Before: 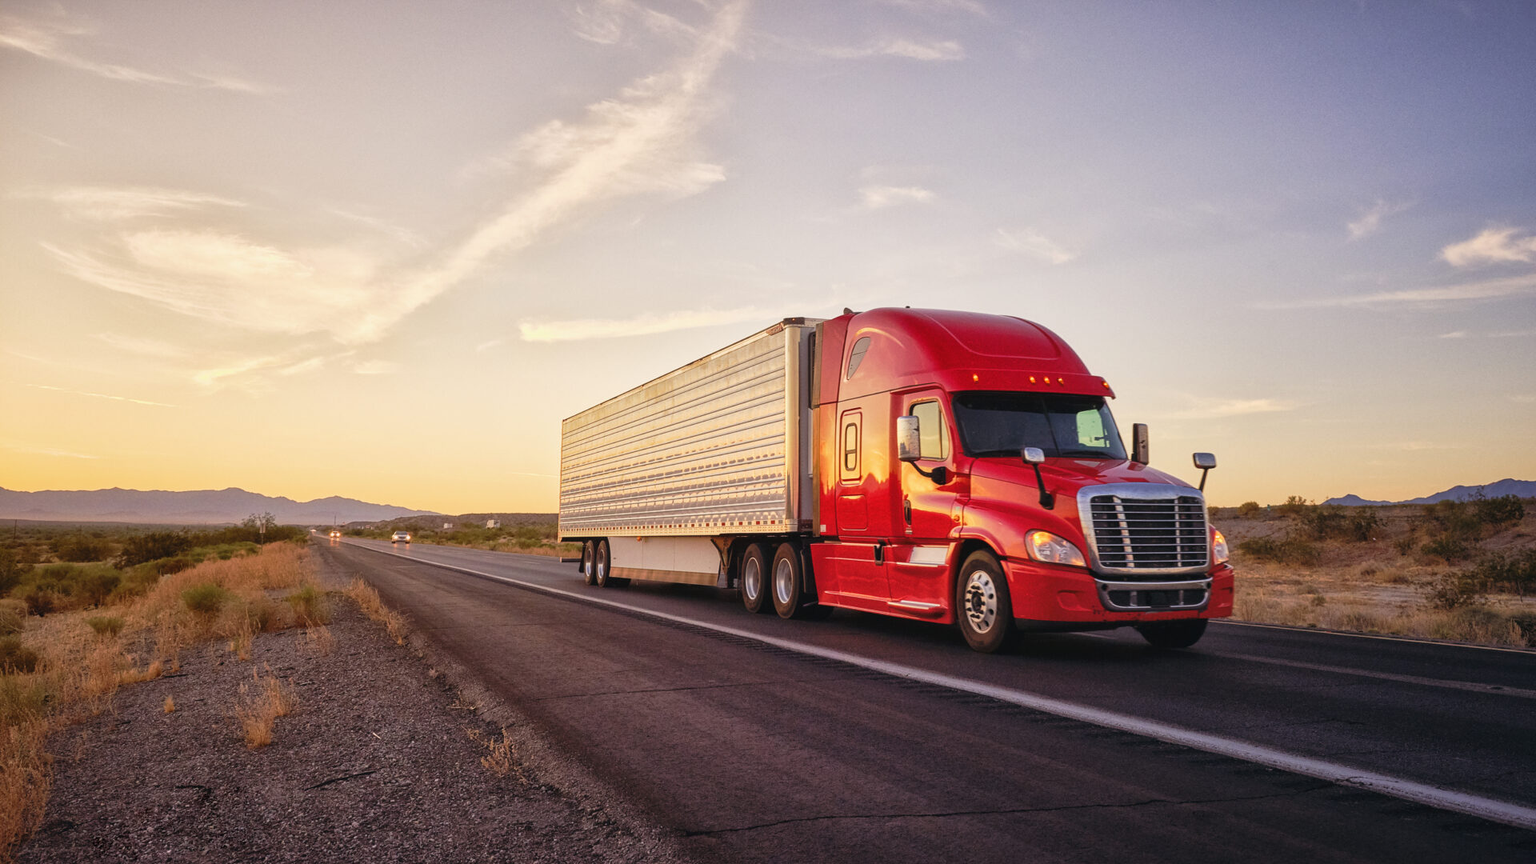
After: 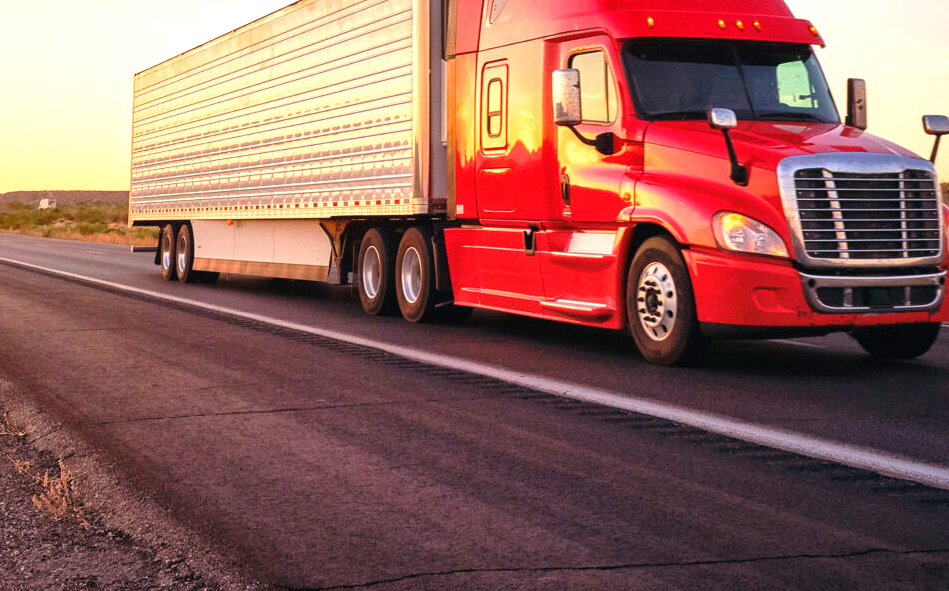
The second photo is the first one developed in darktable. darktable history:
exposure: exposure 0.6 EV, compensate highlight preservation false
crop: left 29.672%, top 41.786%, right 20.851%, bottom 3.487%
